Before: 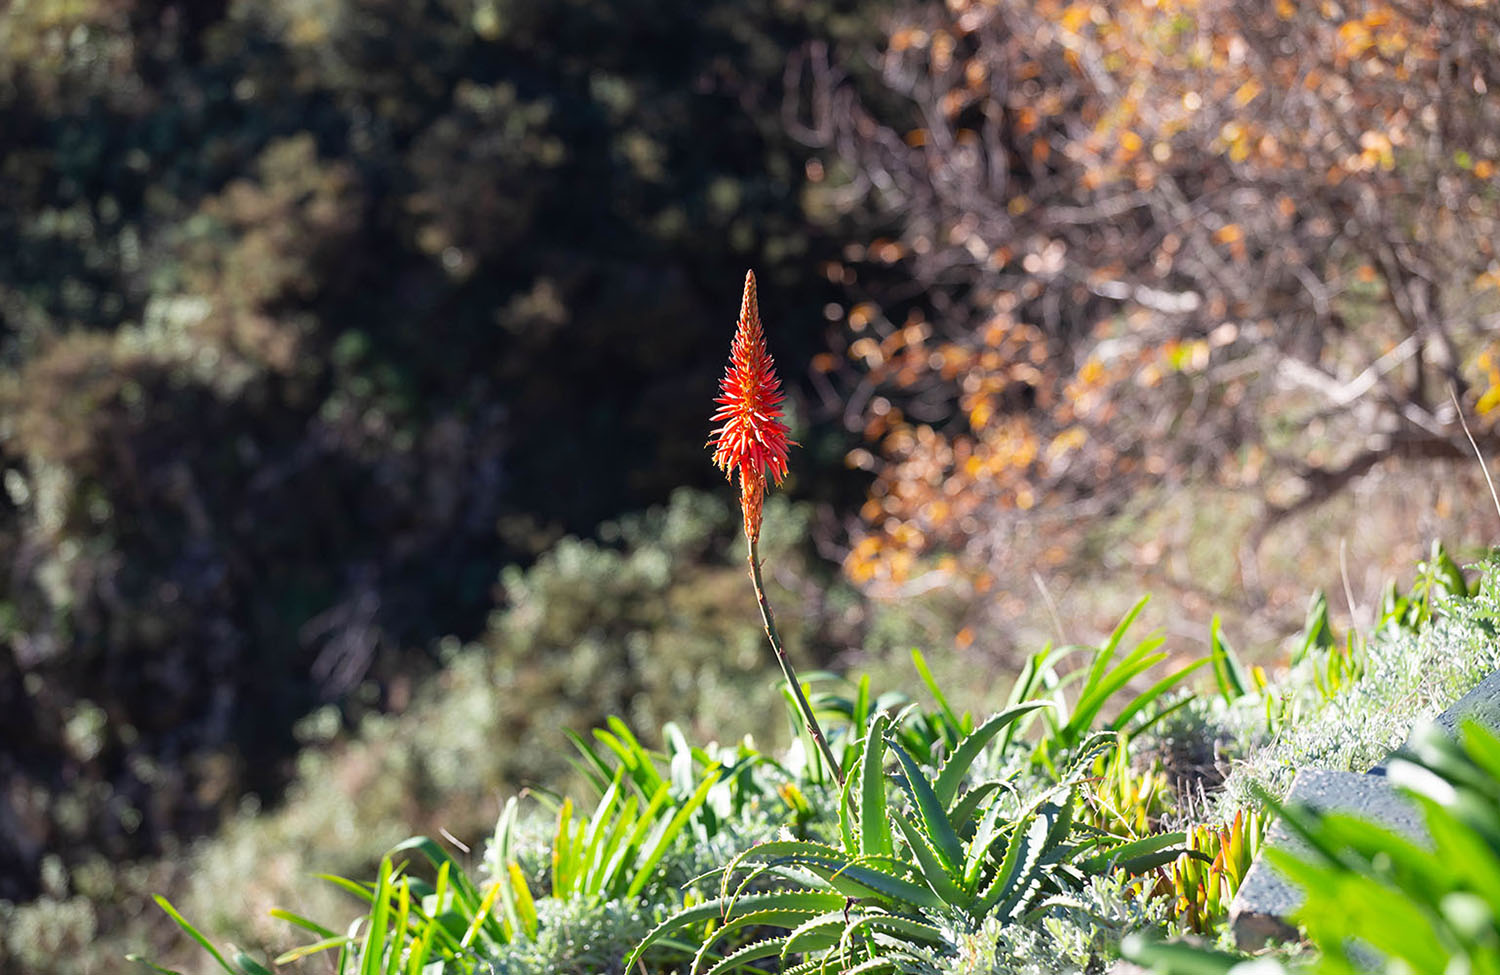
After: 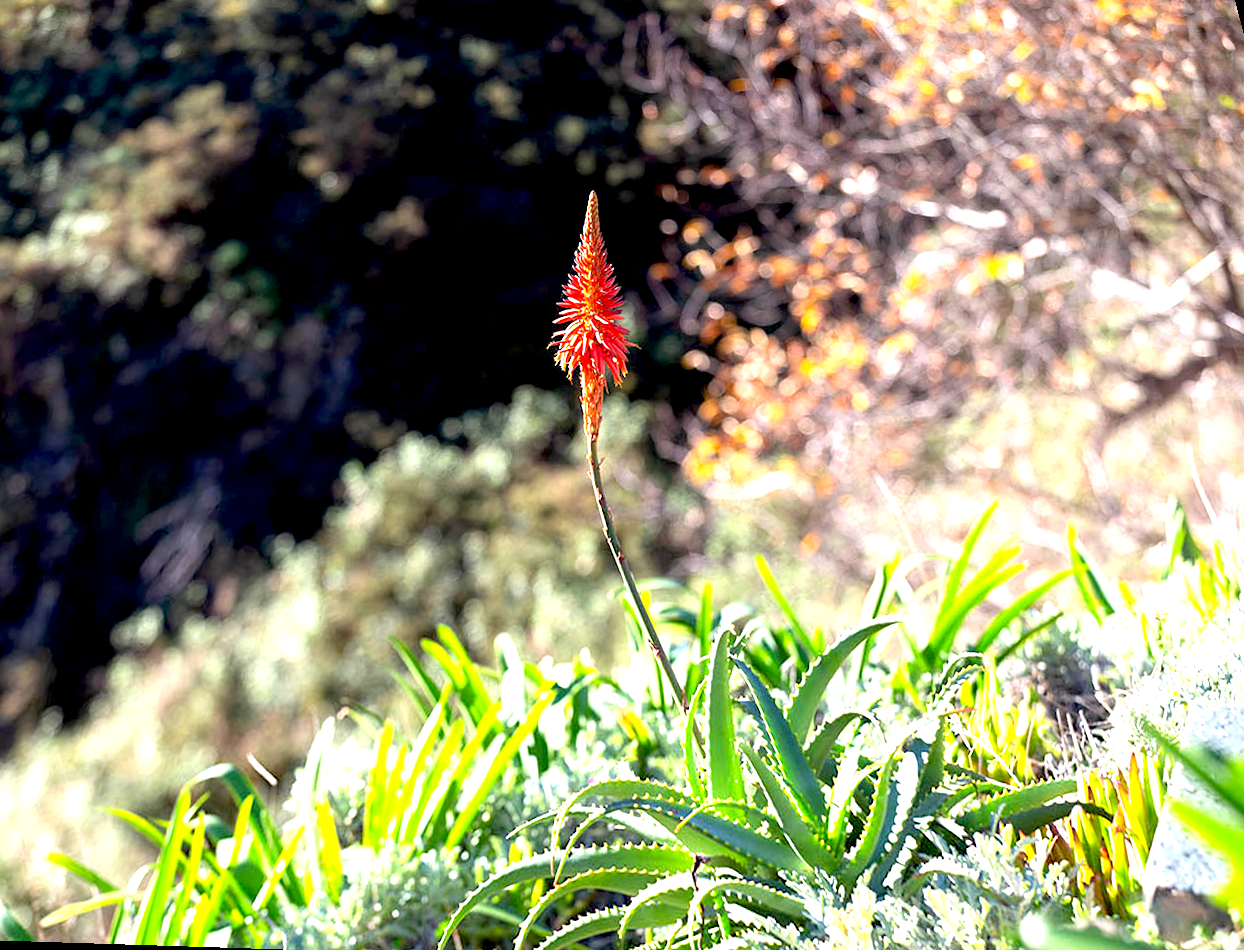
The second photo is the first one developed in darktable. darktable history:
exposure: black level correction 0.011, exposure 1.088 EV, compensate exposure bias true, compensate highlight preservation false
rotate and perspective: rotation 0.72°, lens shift (vertical) -0.352, lens shift (horizontal) -0.051, crop left 0.152, crop right 0.859, crop top 0.019, crop bottom 0.964
